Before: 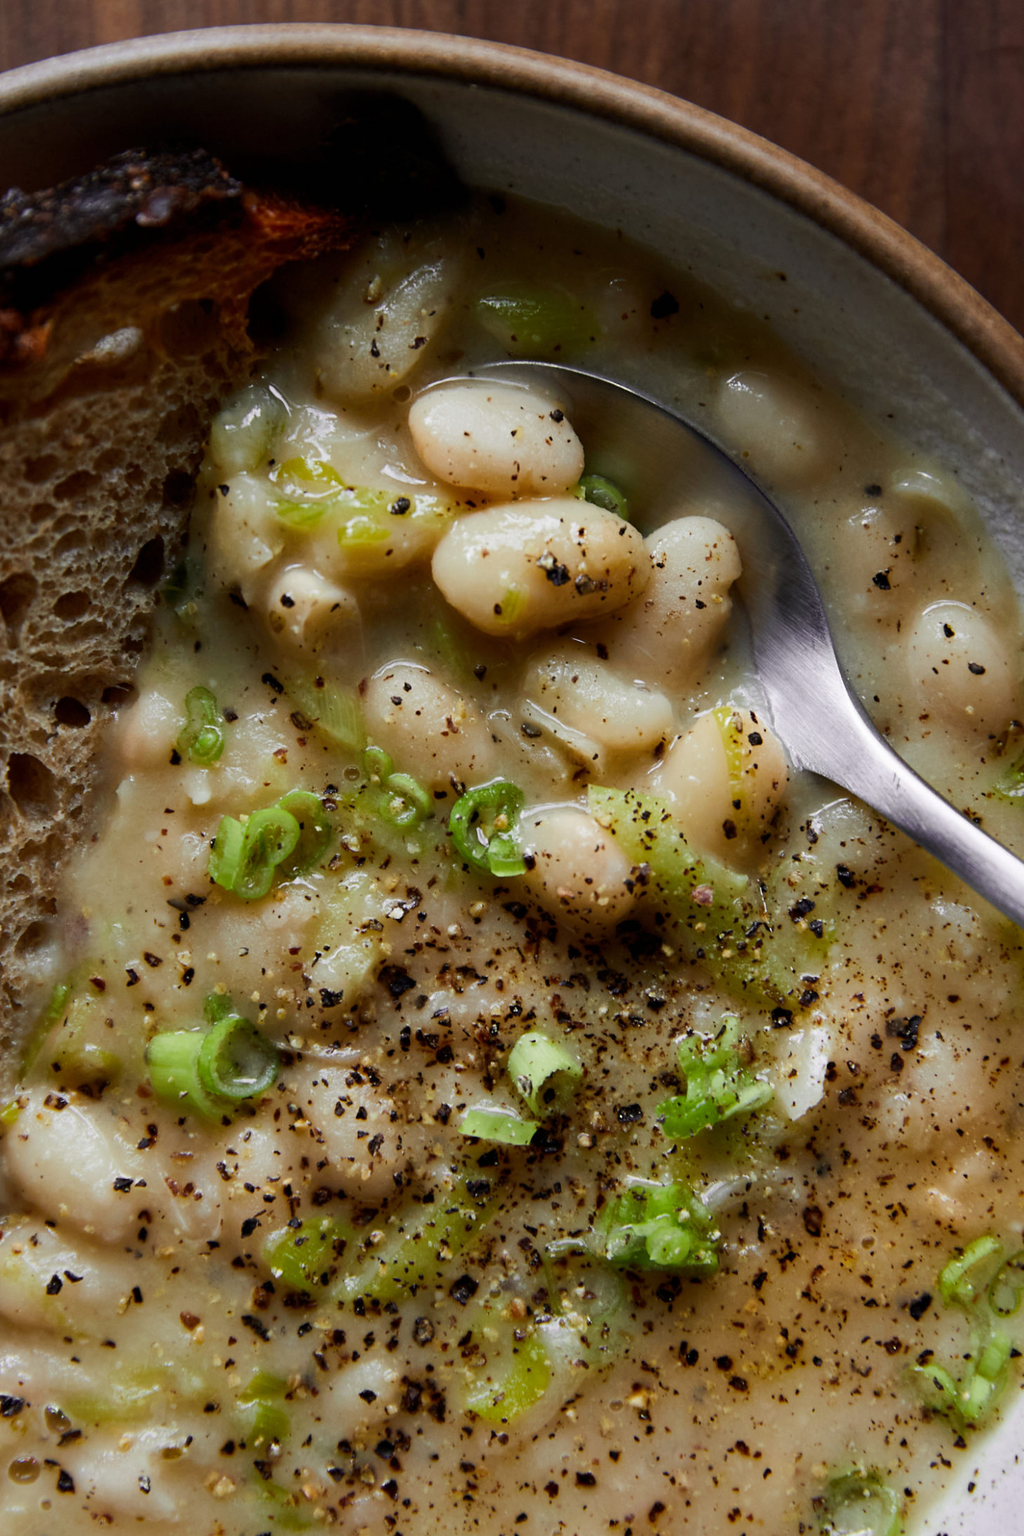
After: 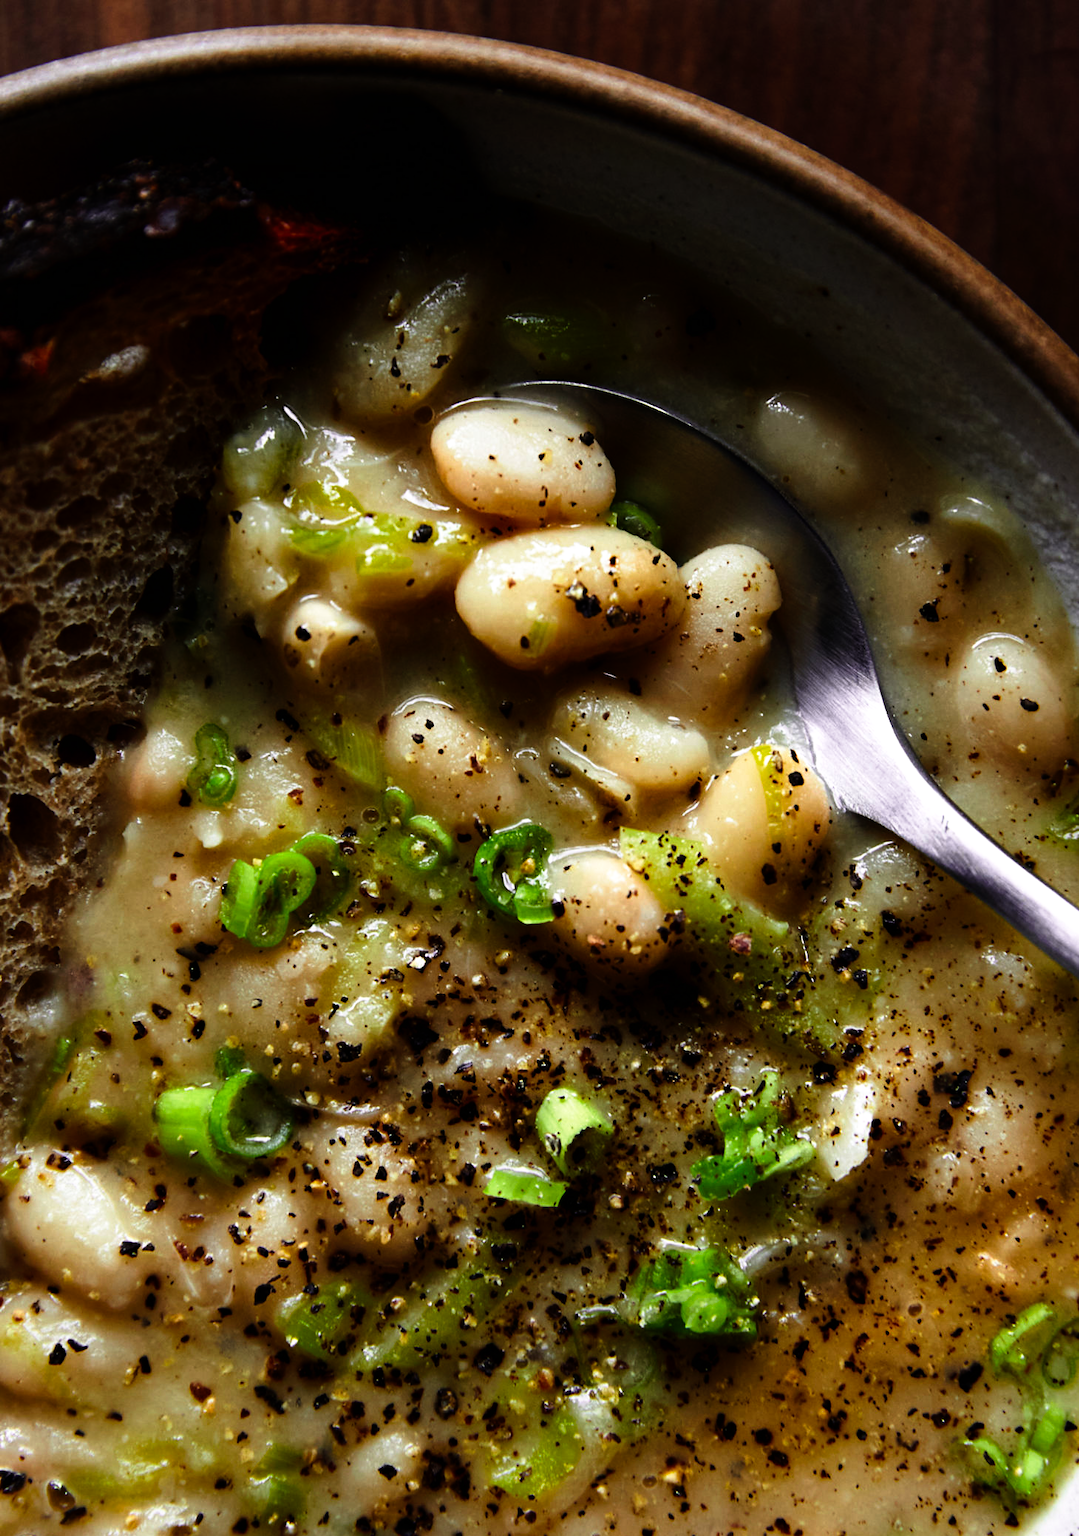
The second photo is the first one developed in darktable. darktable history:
tone curve: curves: ch0 [(0, 0) (0.003, 0.001) (0.011, 0.002) (0.025, 0.002) (0.044, 0.006) (0.069, 0.01) (0.1, 0.017) (0.136, 0.023) (0.177, 0.038) (0.224, 0.066) (0.277, 0.118) (0.335, 0.185) (0.399, 0.264) (0.468, 0.365) (0.543, 0.475) (0.623, 0.606) (0.709, 0.759) (0.801, 0.923) (0.898, 0.999) (1, 1)], preserve colors none
crop and rotate: top 0%, bottom 5.097%
